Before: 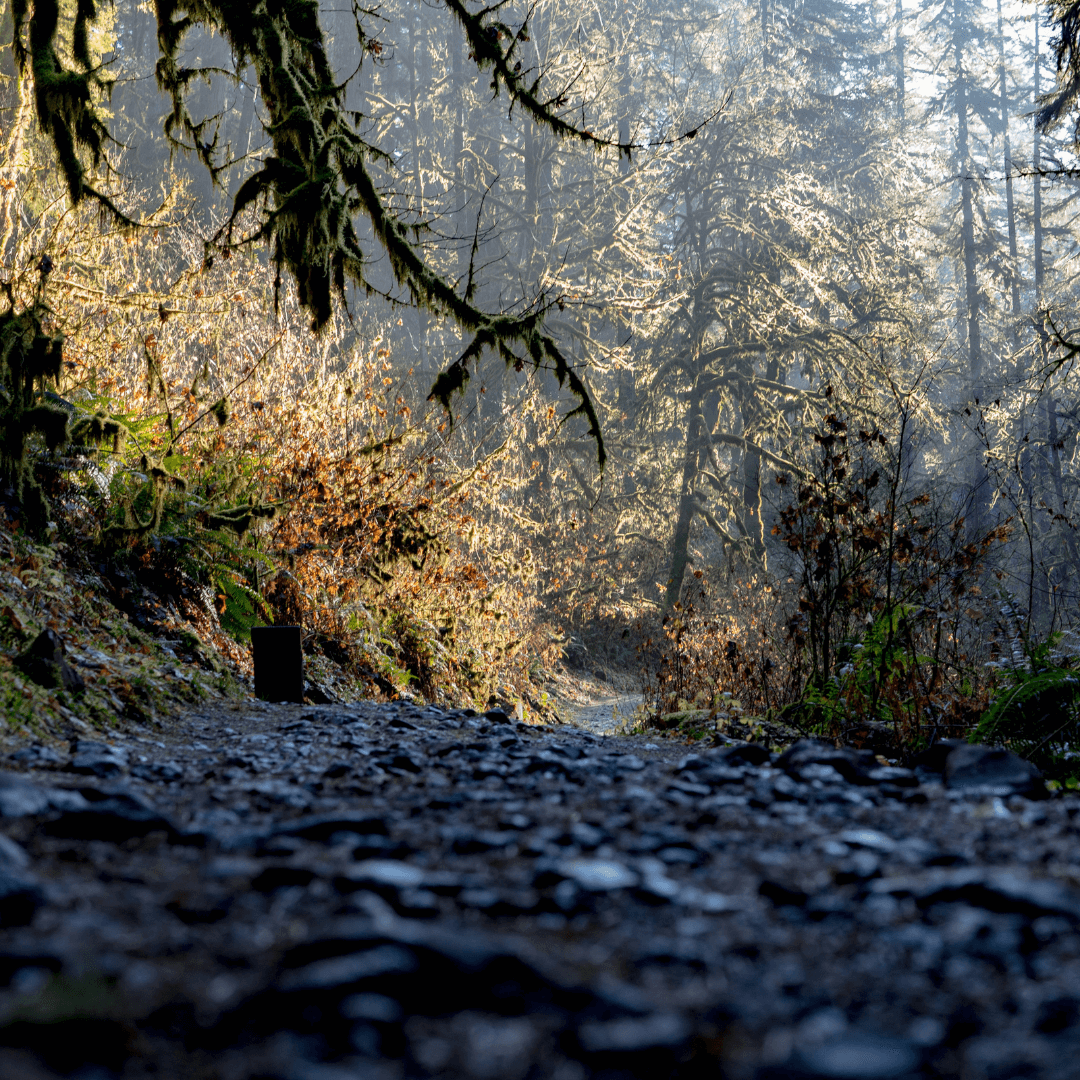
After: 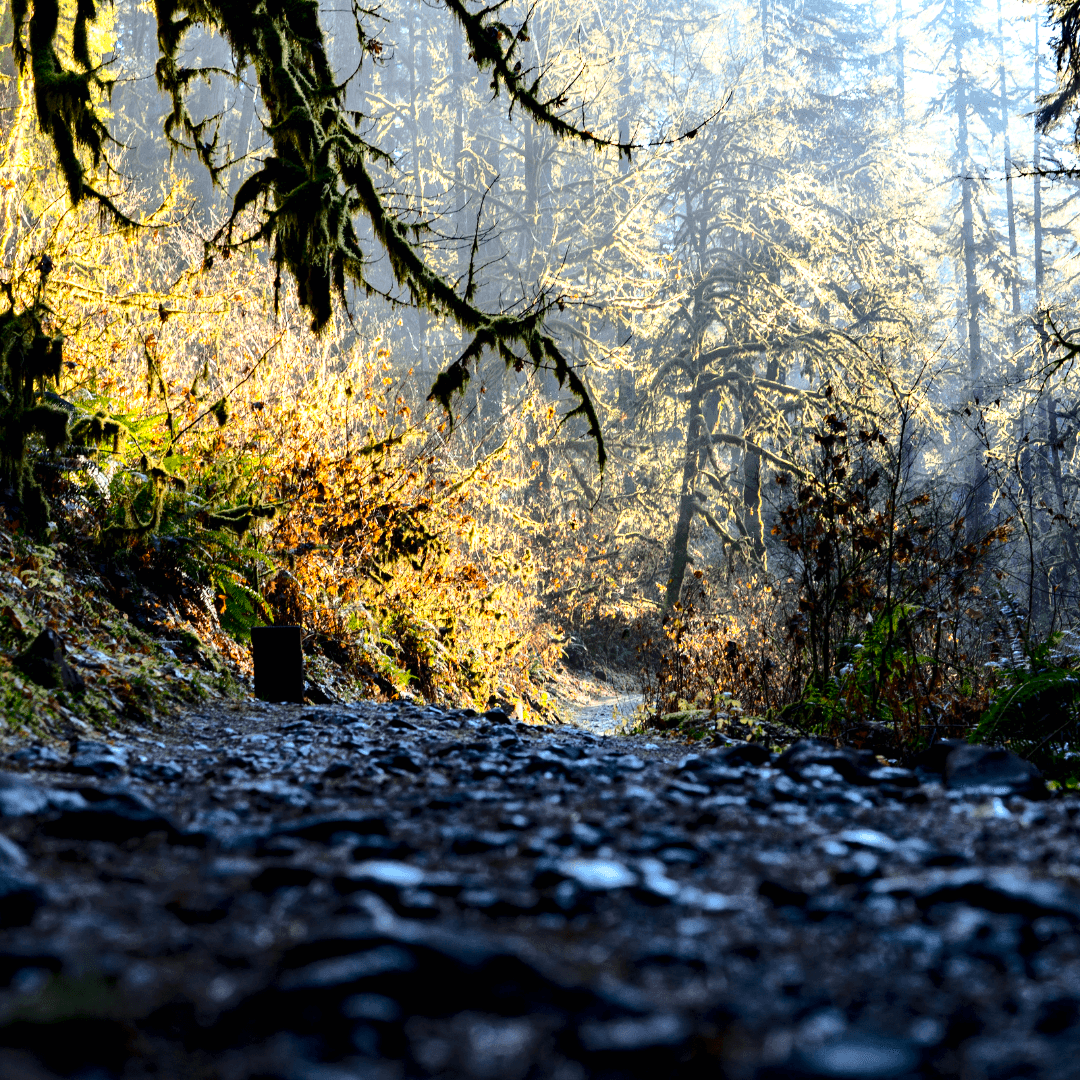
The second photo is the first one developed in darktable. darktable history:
color balance rgb: perceptual saturation grading › global saturation 30.072%, perceptual brilliance grading › highlights 15.622%, perceptual brilliance grading › shadows -14.615%
base curve: curves: ch0 [(0, 0) (0.028, 0.03) (0.121, 0.232) (0.46, 0.748) (0.859, 0.968) (1, 1)]
